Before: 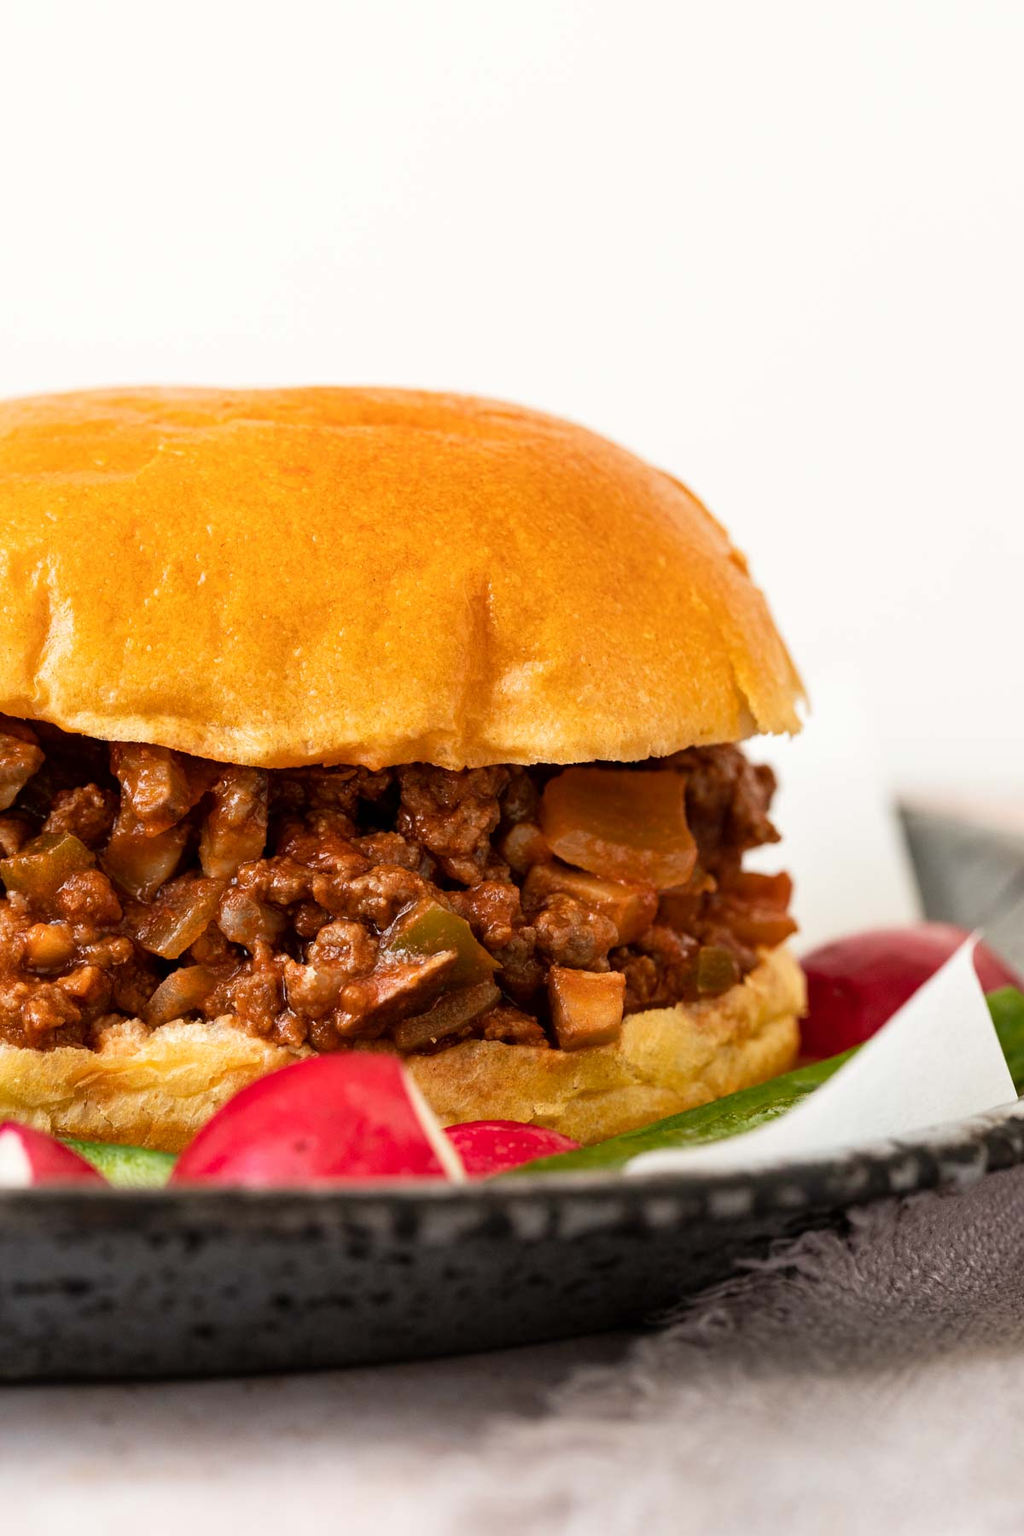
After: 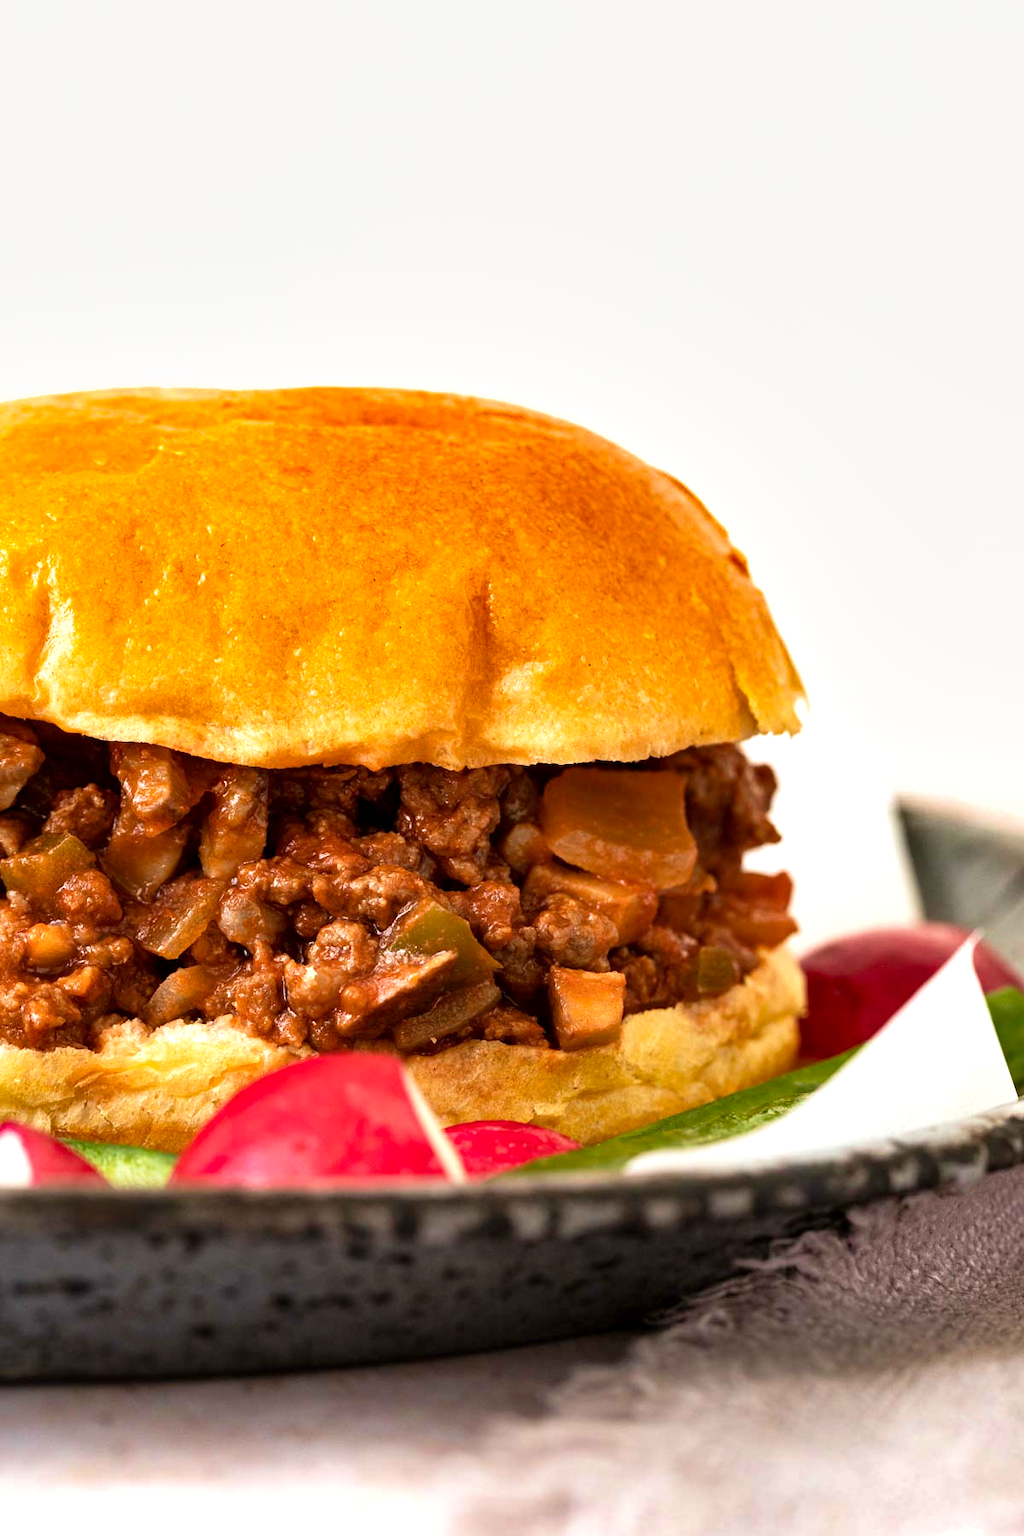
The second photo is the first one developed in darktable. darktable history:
velvia: strength 36.57%
shadows and highlights: shadows 43.71, white point adjustment -1.46, soften with gaussian
exposure: black level correction 0.001, exposure 0.5 EV, compensate exposure bias true, compensate highlight preservation false
